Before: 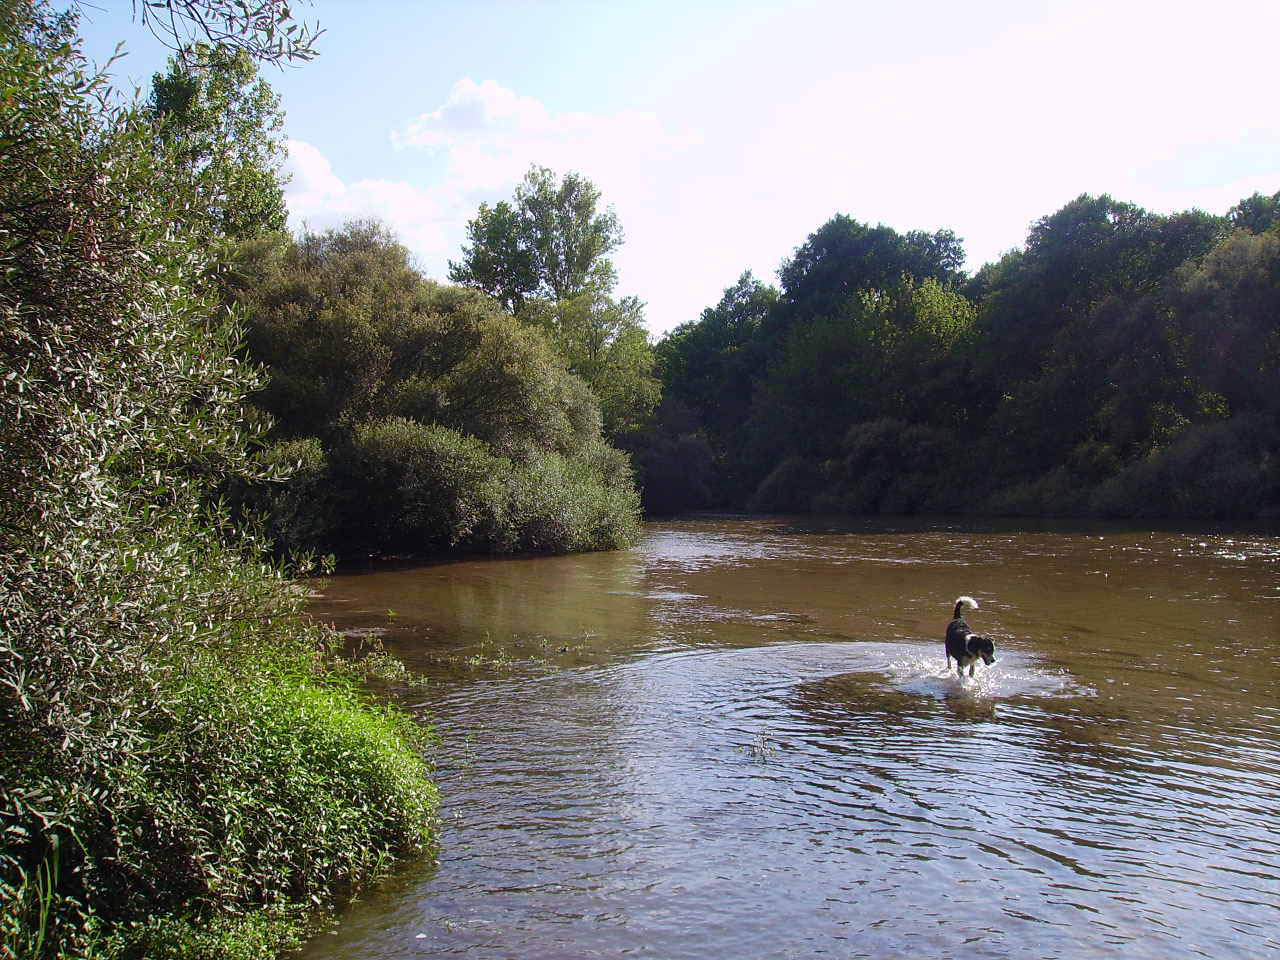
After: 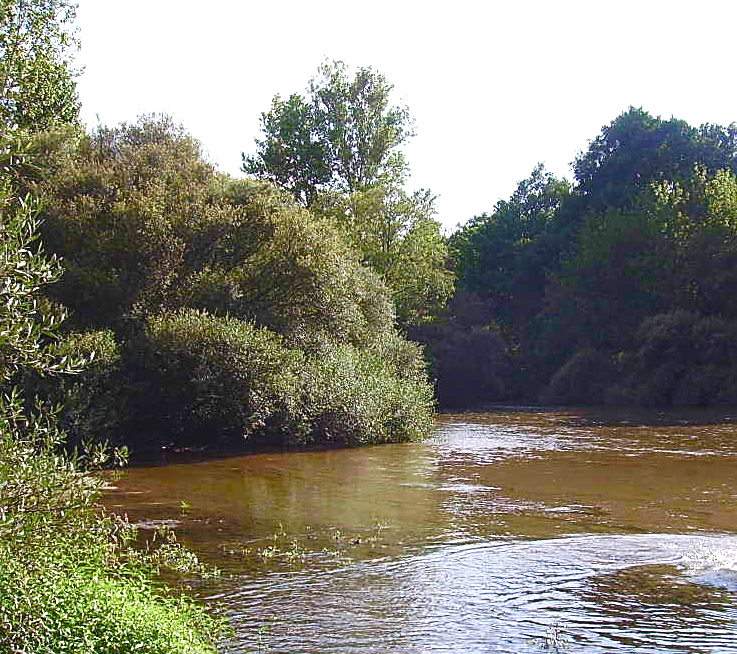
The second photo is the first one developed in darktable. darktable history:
color balance rgb: global offset › luminance 0.475%, perceptual saturation grading › global saturation 20%, perceptual saturation grading › highlights -50.607%, perceptual saturation grading › shadows 30.242%, global vibrance 14.688%
exposure: exposure 0.659 EV, compensate highlight preservation false
crop: left 16.216%, top 11.352%, right 26.194%, bottom 20.502%
sharpen: on, module defaults
